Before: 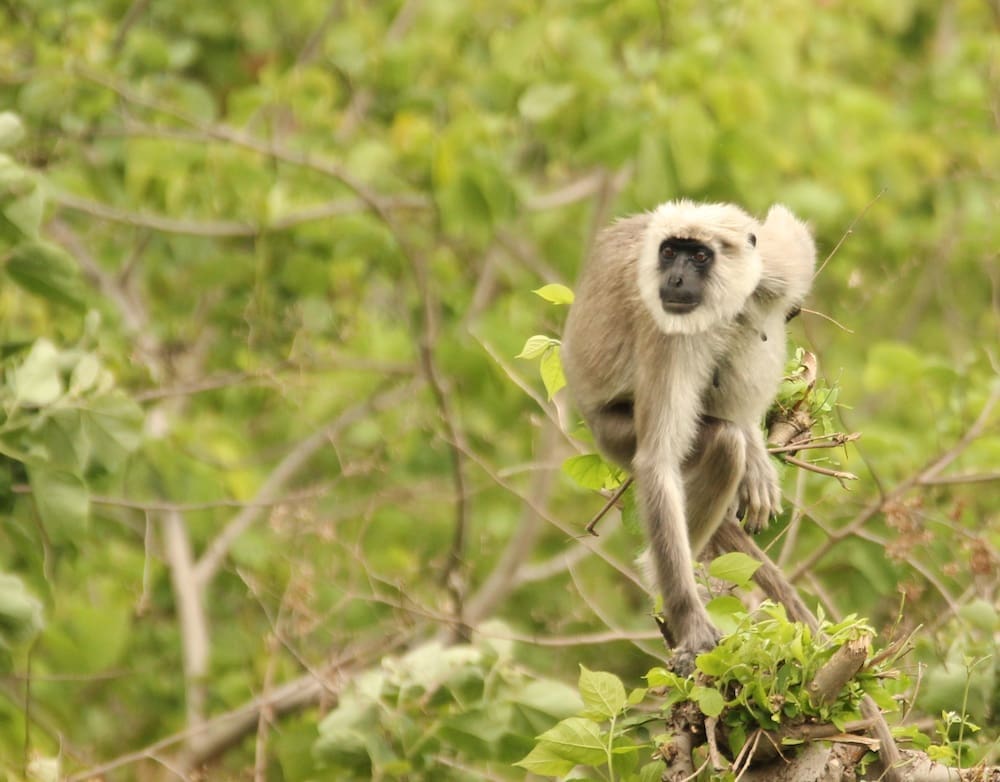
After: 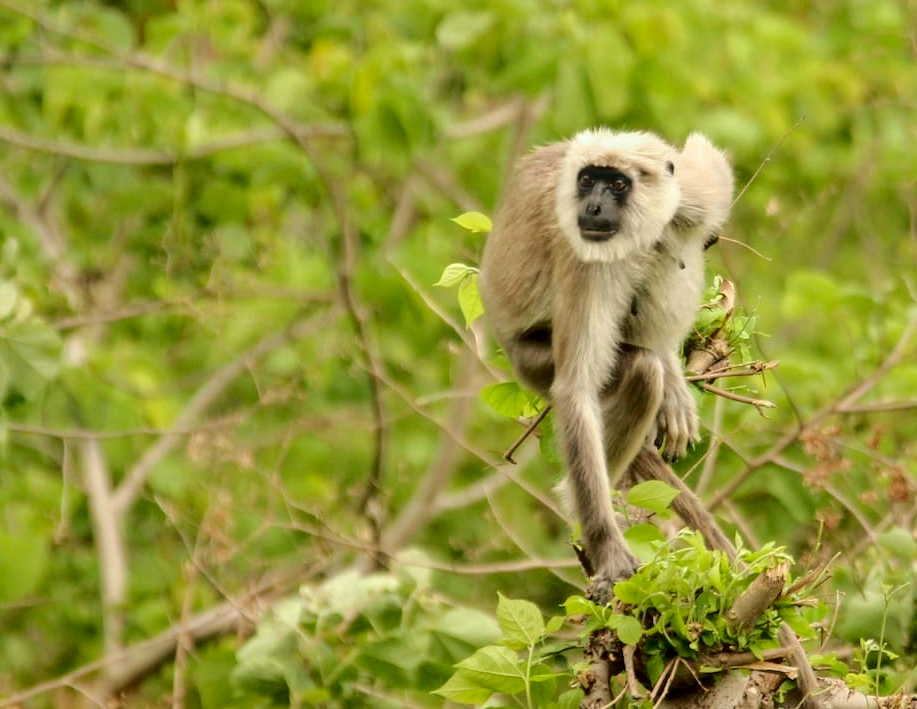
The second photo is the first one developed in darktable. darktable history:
tone curve: curves: ch0 [(0, 0) (0.181, 0.087) (0.498, 0.485) (0.78, 0.742) (0.993, 0.954)]; ch1 [(0, 0) (0.311, 0.149) (0.395, 0.349) (0.488, 0.477) (0.612, 0.641) (1, 1)]; ch2 [(0, 0) (0.5, 0.5) (0.638, 0.667) (1, 1)], color space Lab, independent channels, preserve colors none
crop and rotate: left 8.262%, top 9.226%
local contrast: on, module defaults
